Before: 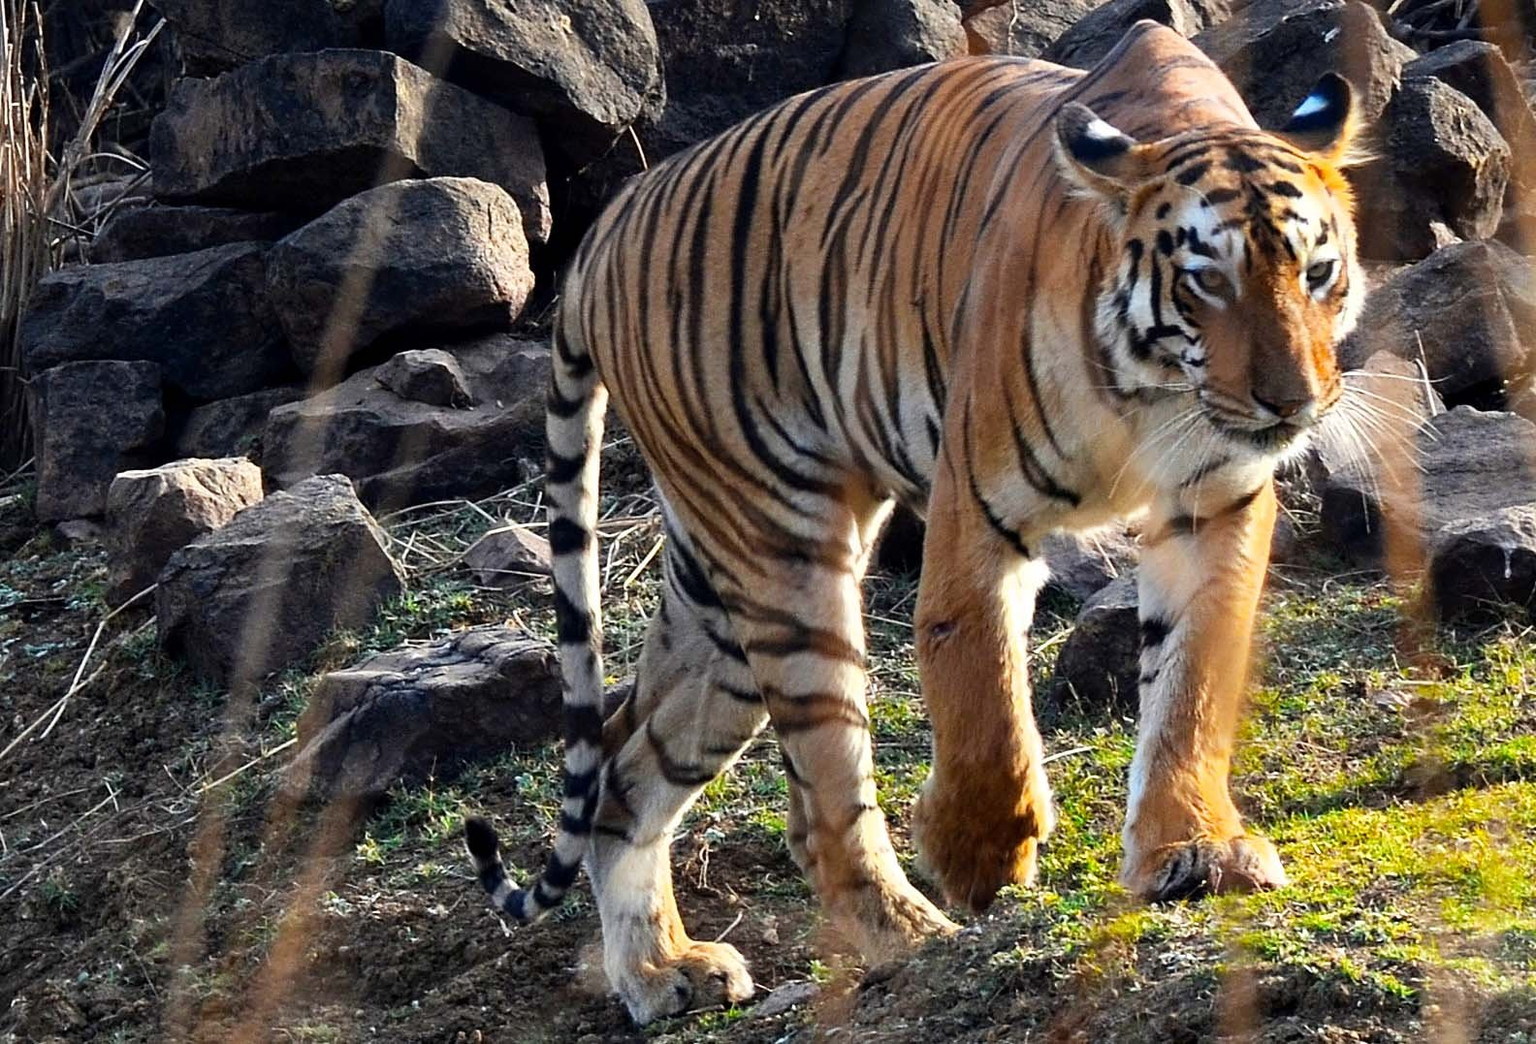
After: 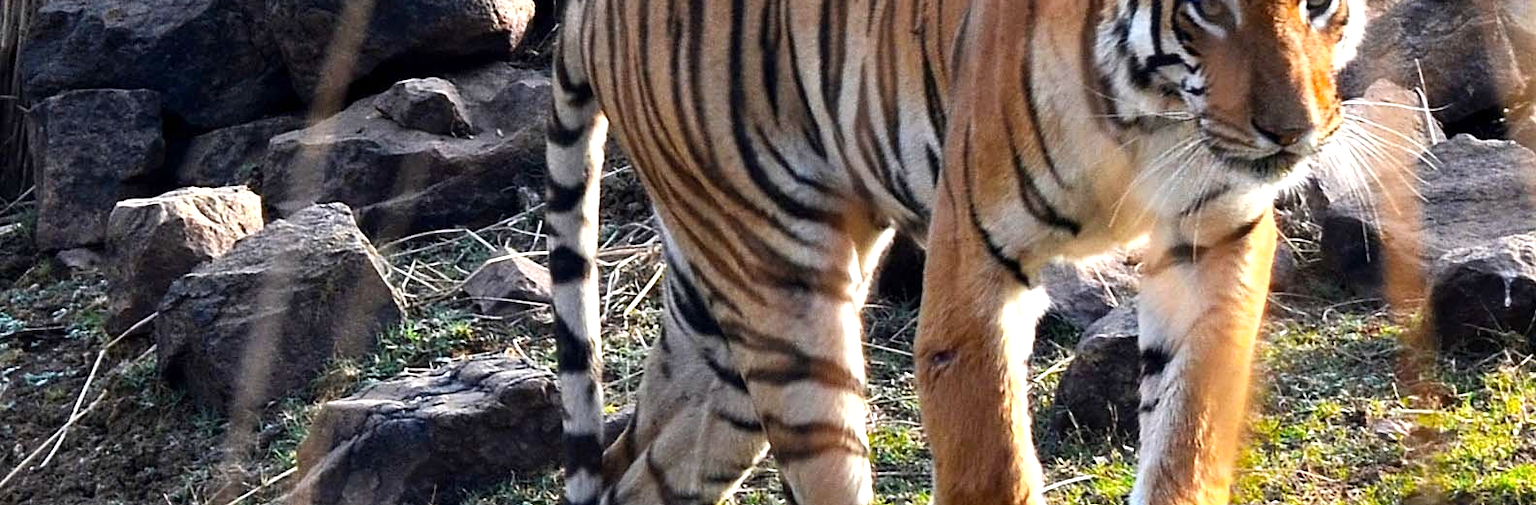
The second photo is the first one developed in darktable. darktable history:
crop and rotate: top 26.056%, bottom 25.543%
white balance: red 1.009, blue 1.027
exposure: exposure 0.4 EV, compensate highlight preservation false
